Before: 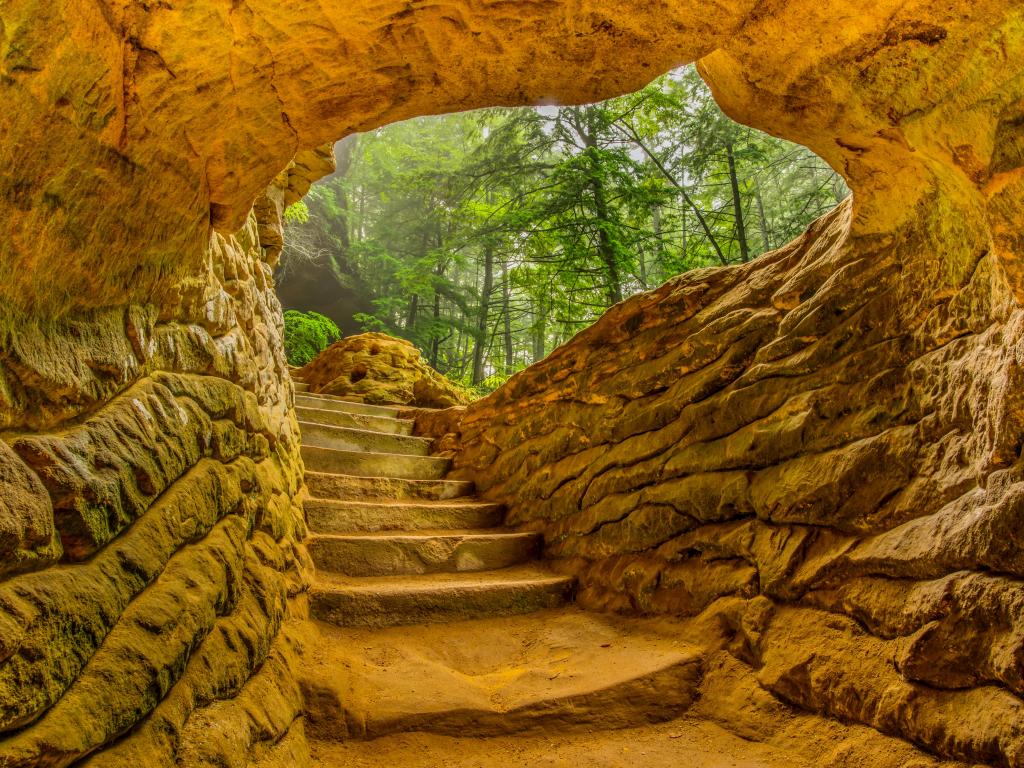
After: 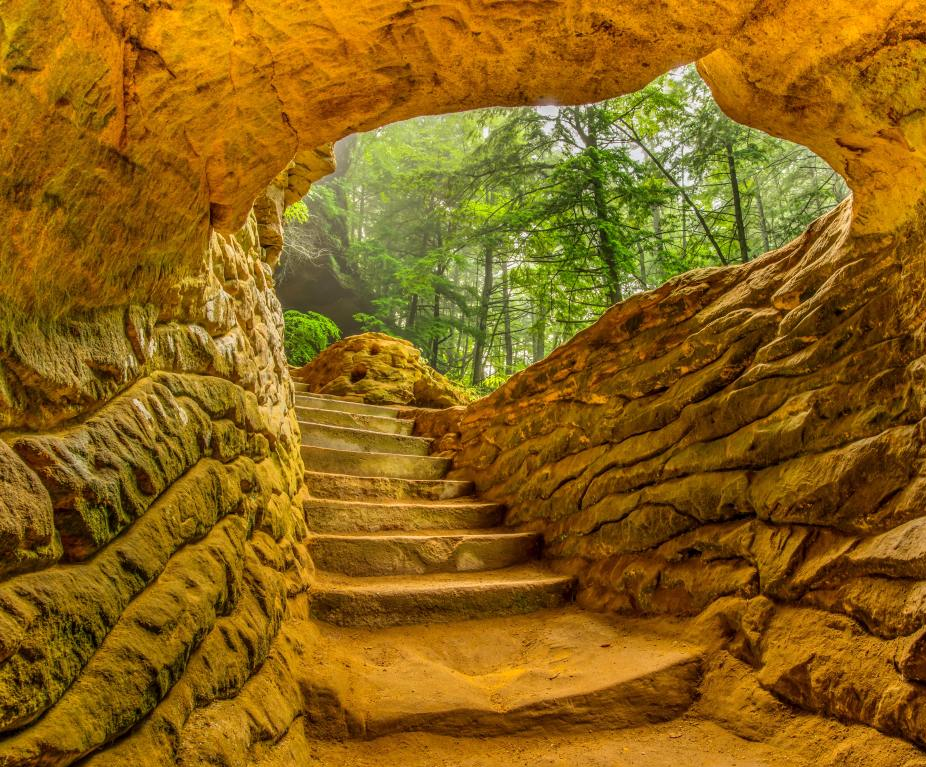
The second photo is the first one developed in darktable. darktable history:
crop: right 9.499%, bottom 0.018%
exposure: exposure 0.2 EV, compensate highlight preservation false
